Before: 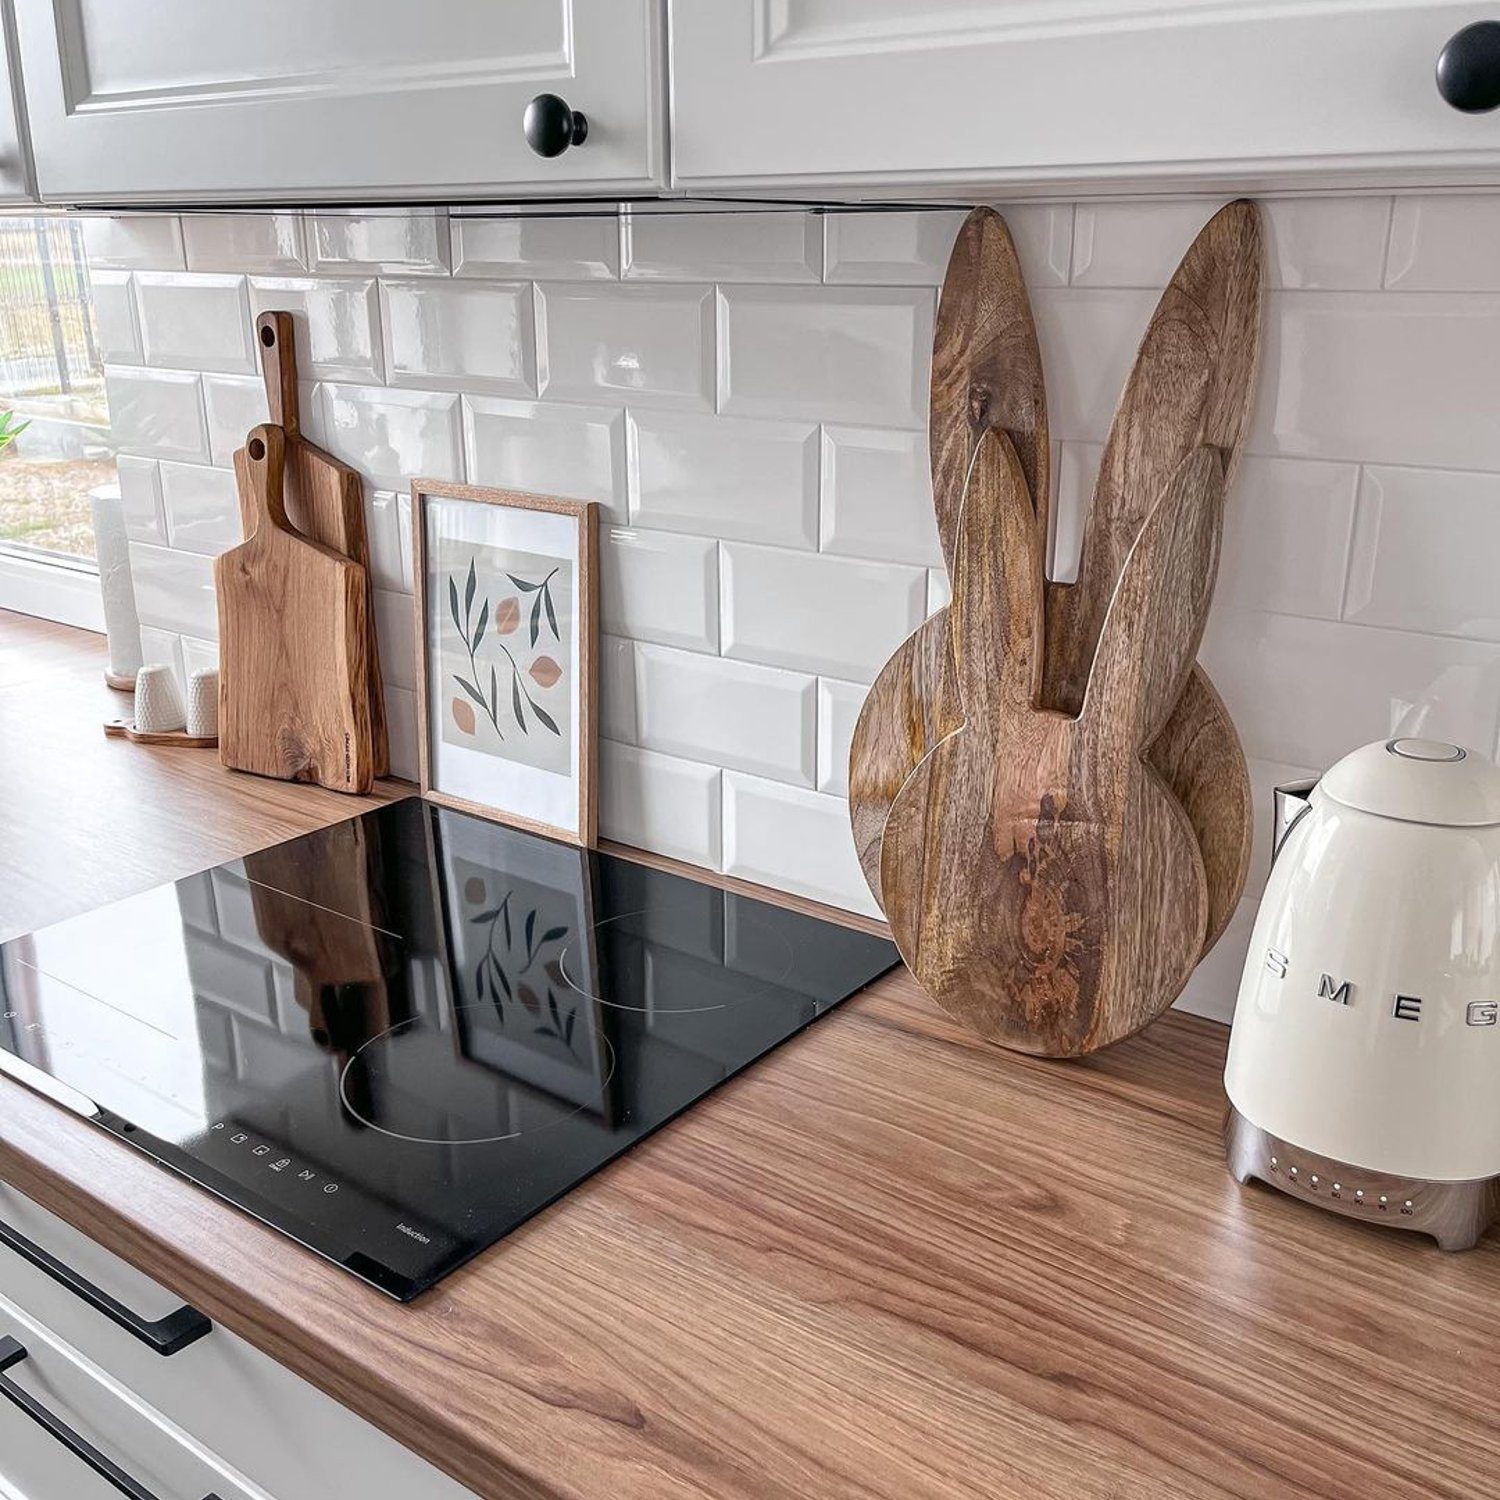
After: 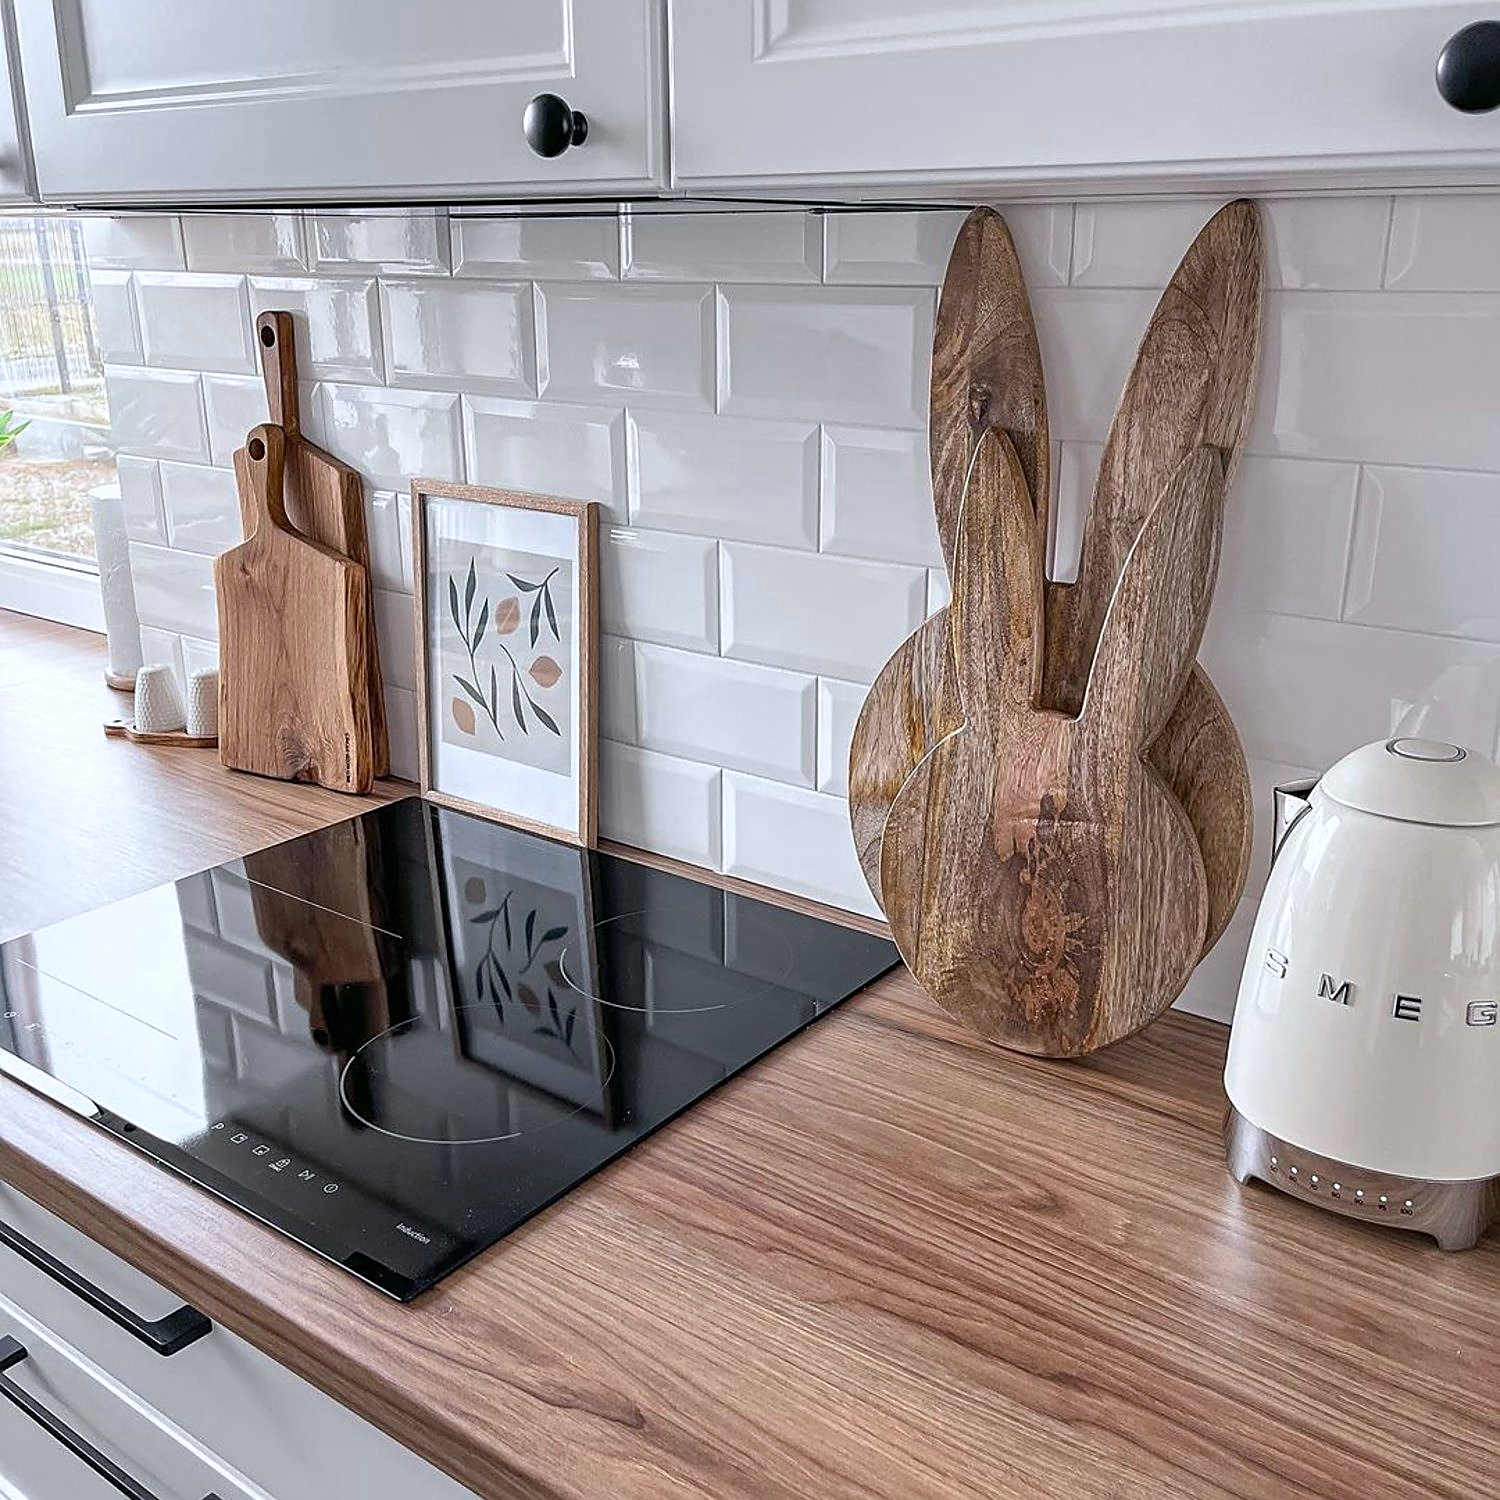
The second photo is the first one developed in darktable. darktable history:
white balance: red 0.974, blue 1.044
sharpen: on, module defaults
